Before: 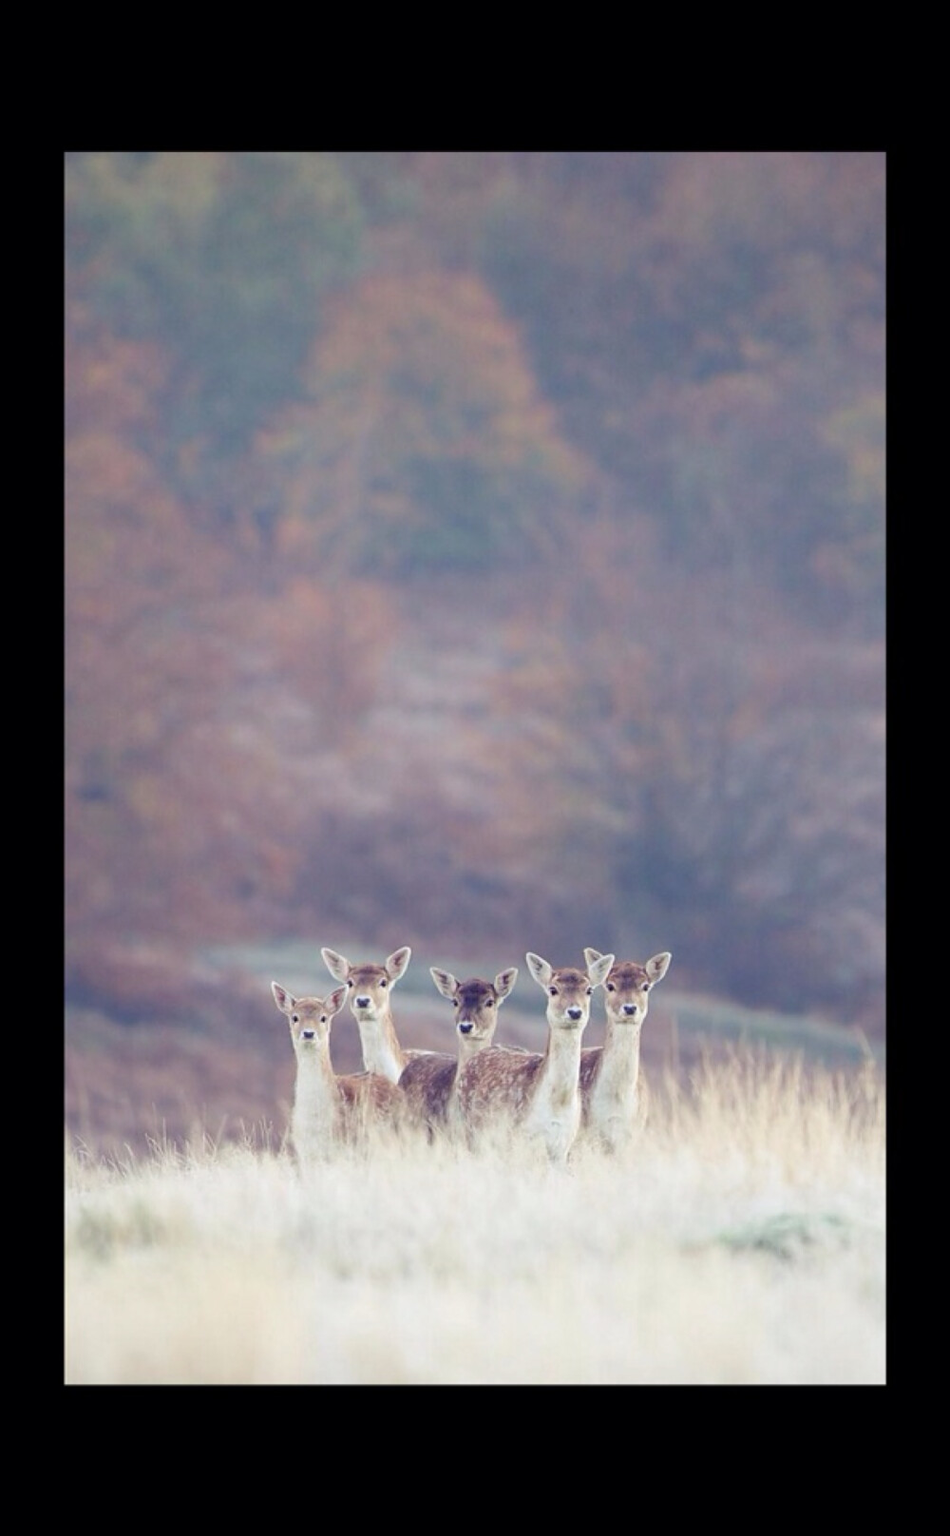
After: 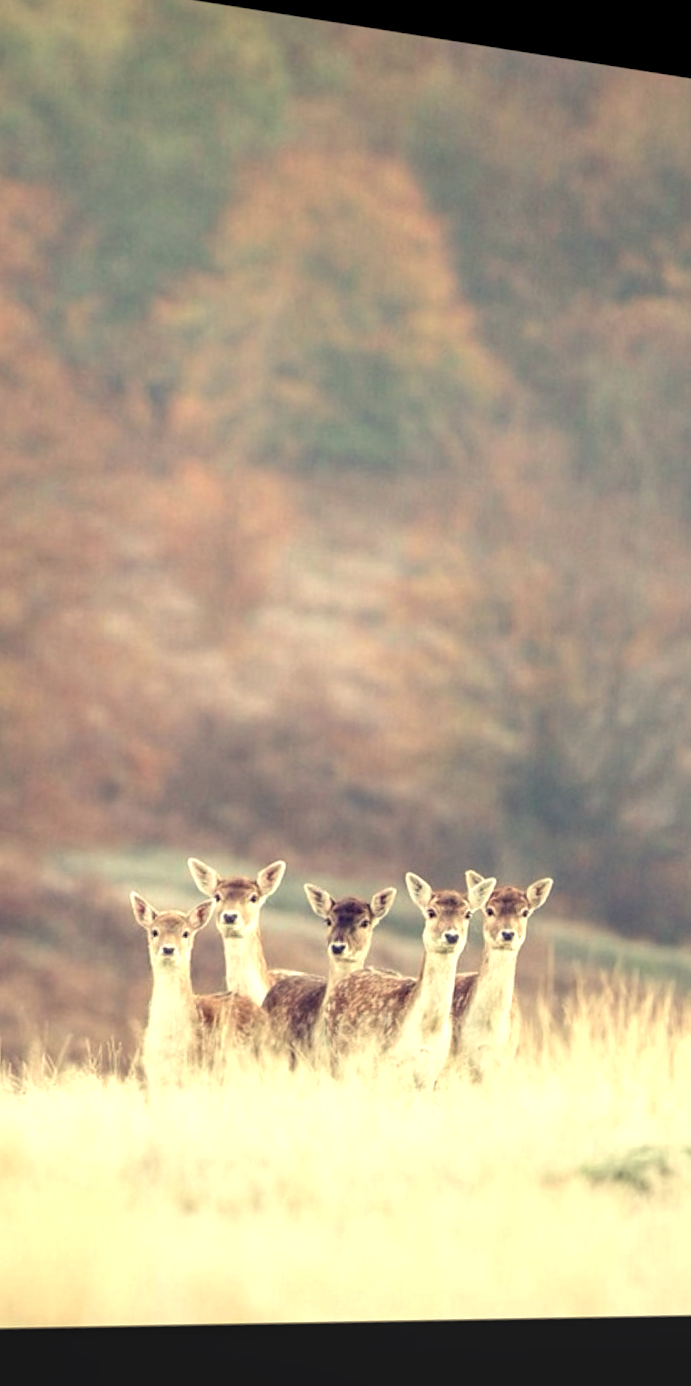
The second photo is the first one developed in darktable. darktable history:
exposure: black level correction 0.001, exposure 0.5 EV, compensate exposure bias true, compensate highlight preservation false
crop and rotate: angle -3.27°, left 14.277%, top 0.028%, right 10.766%, bottom 0.028%
rotate and perspective: rotation 0.679°, lens shift (horizontal) 0.136, crop left 0.009, crop right 0.991, crop top 0.078, crop bottom 0.95
local contrast: detail 140%
white balance: red 1.08, blue 0.791
